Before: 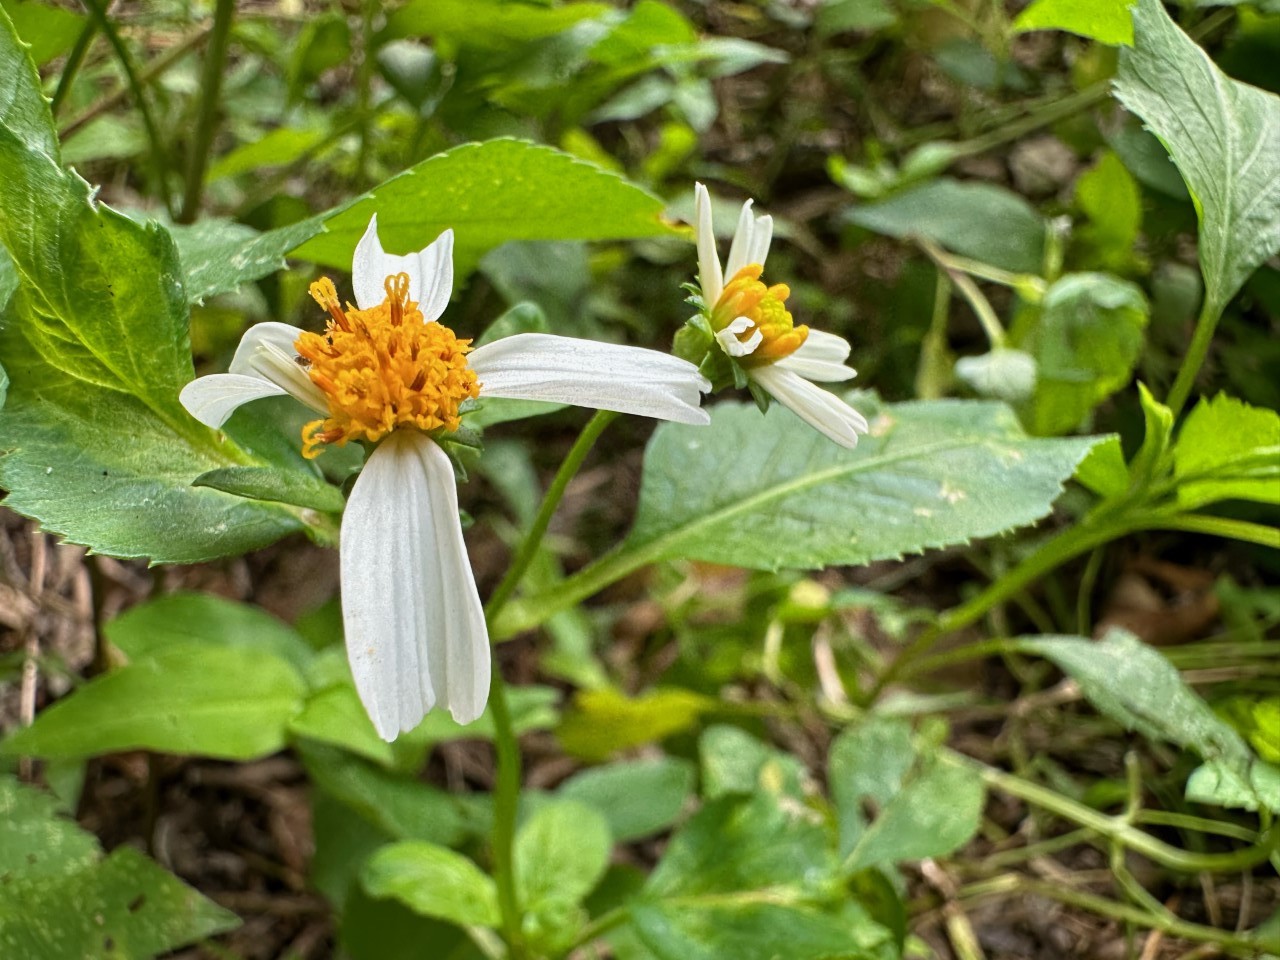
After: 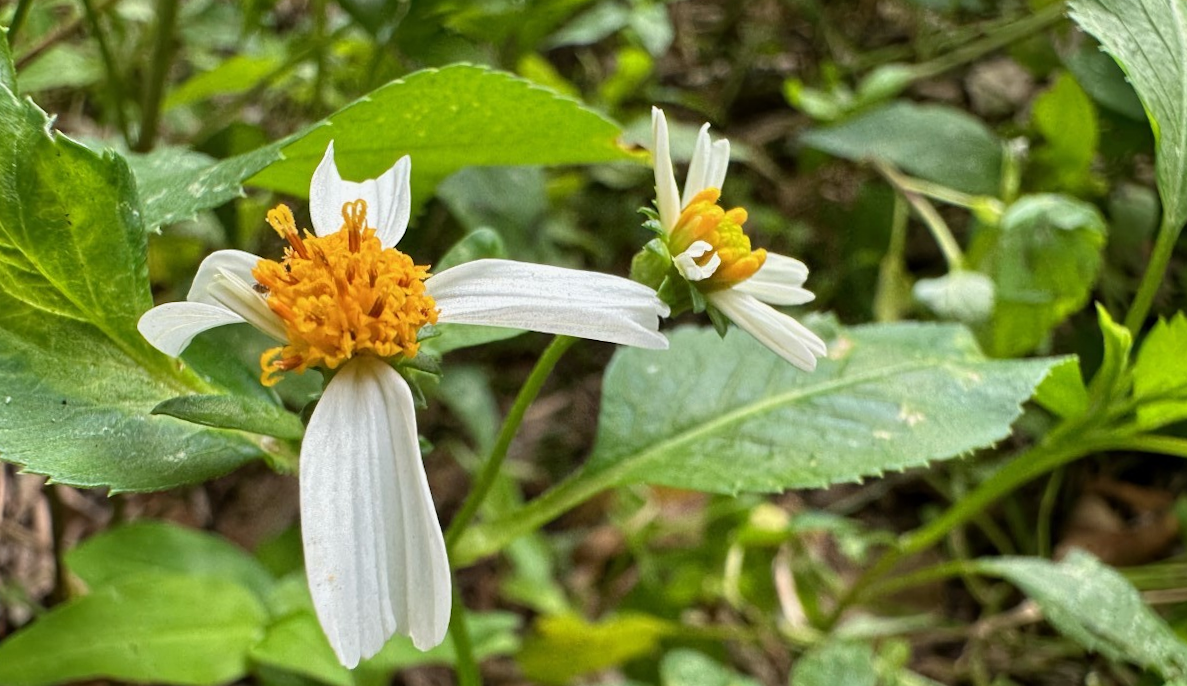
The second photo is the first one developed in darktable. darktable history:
crop: left 2.737%, top 7.287%, right 3.421%, bottom 20.179%
rotate and perspective: rotation -0.45°, automatic cropping original format, crop left 0.008, crop right 0.992, crop top 0.012, crop bottom 0.988
